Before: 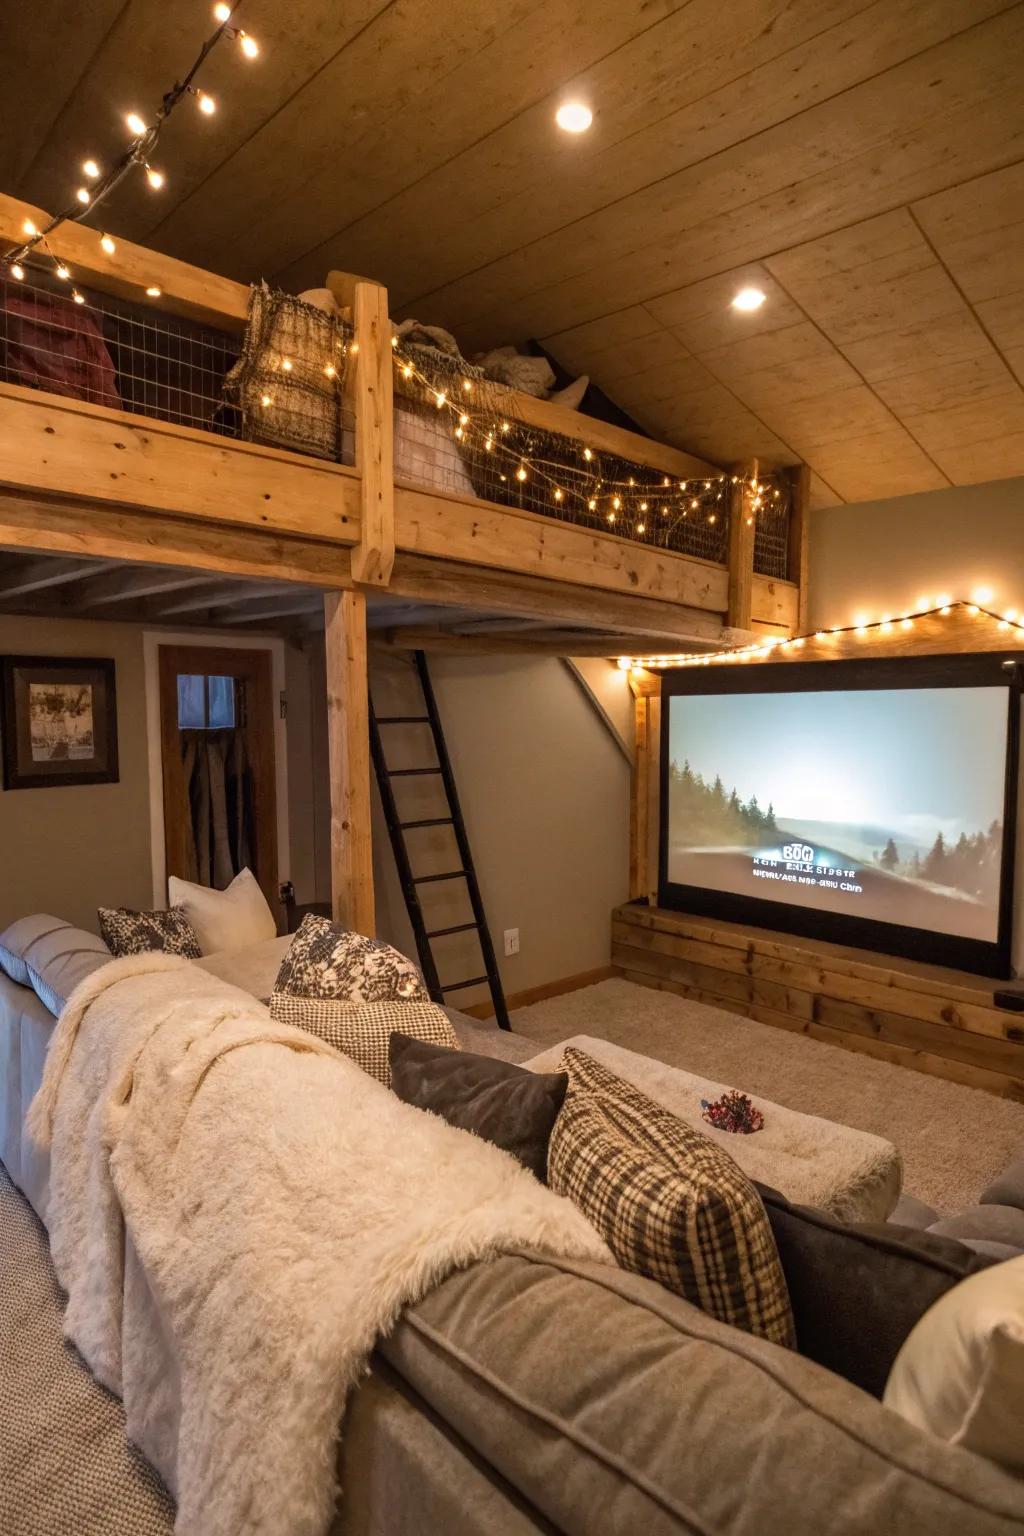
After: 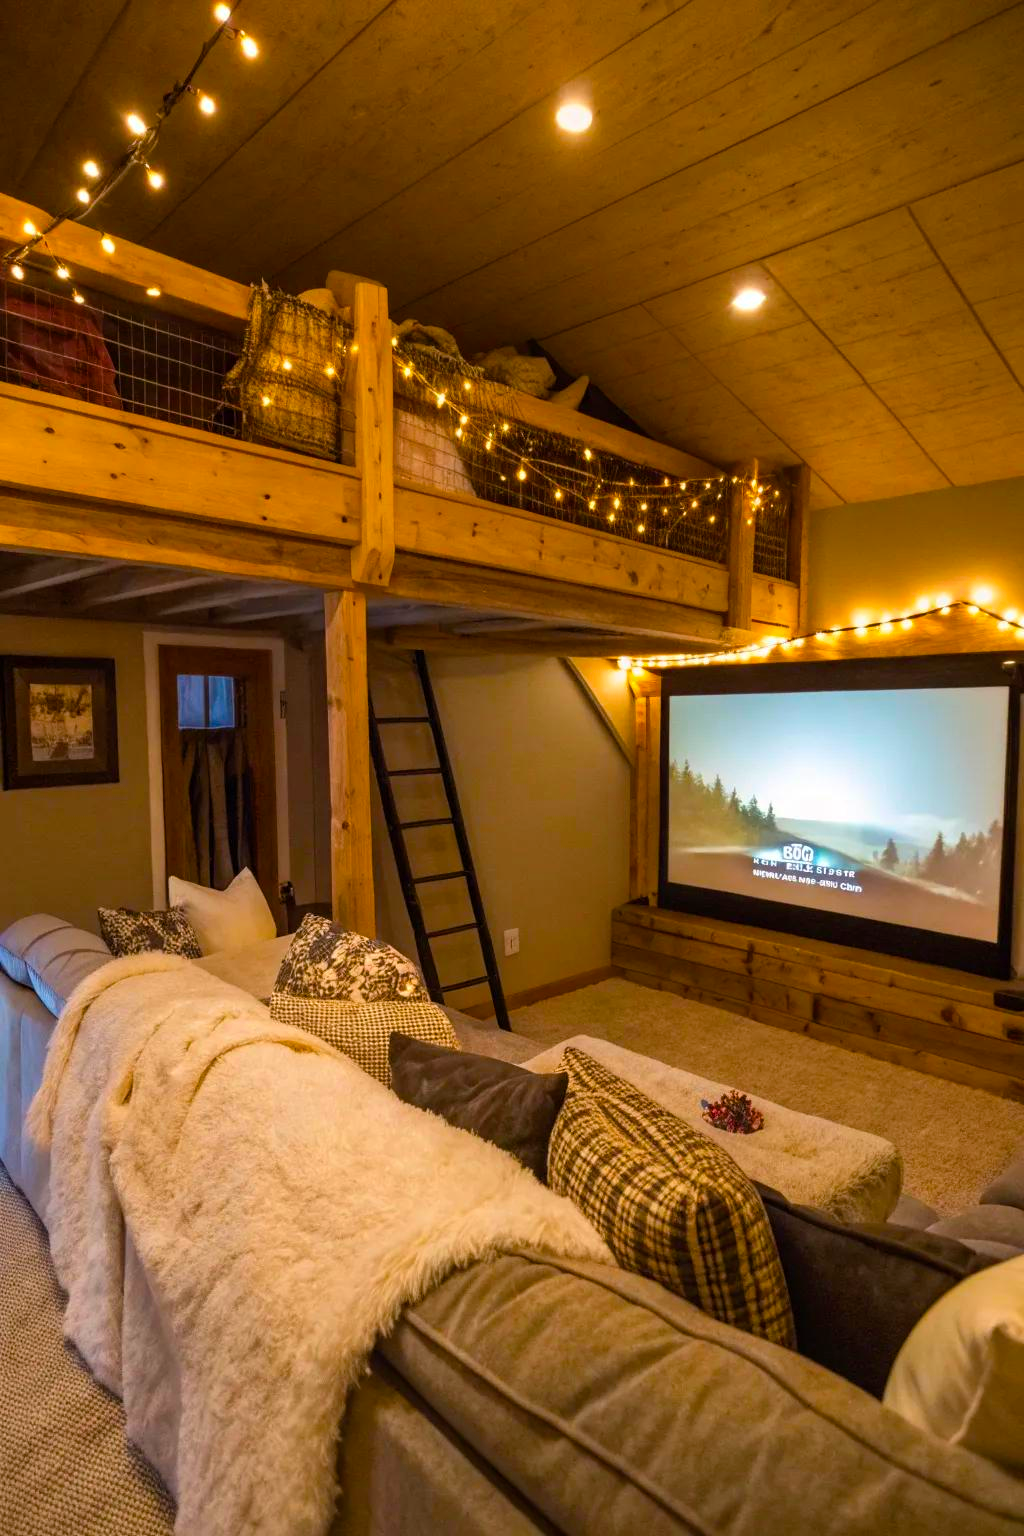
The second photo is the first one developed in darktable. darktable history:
color balance rgb: perceptual saturation grading › global saturation 25.861%, global vibrance 40.298%
